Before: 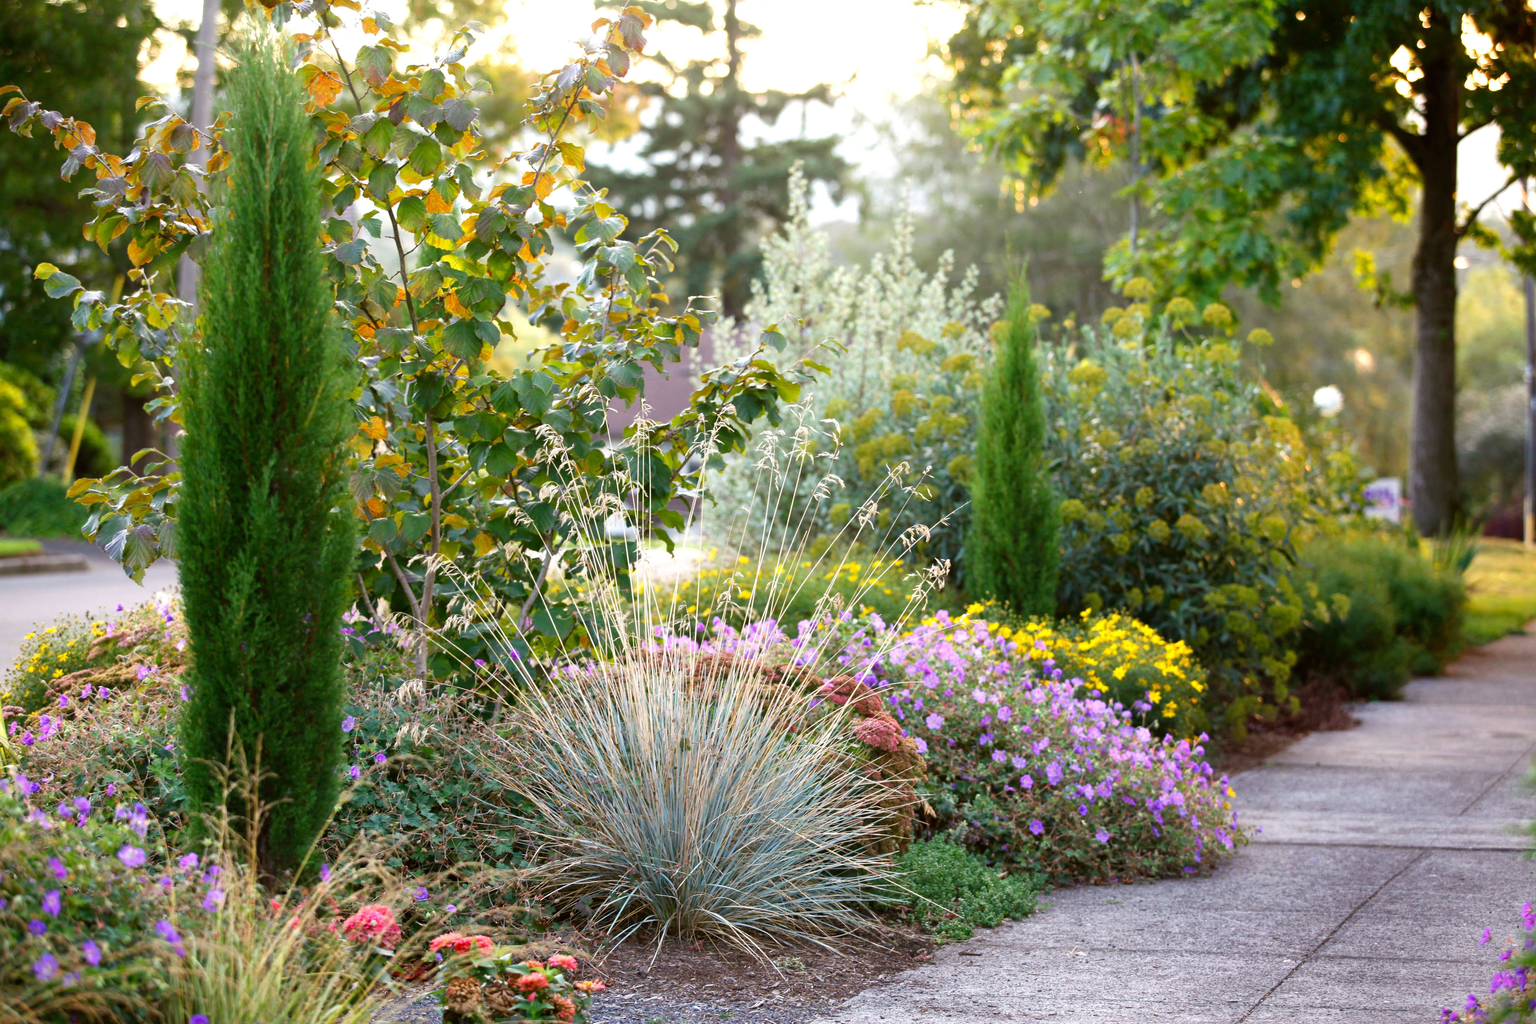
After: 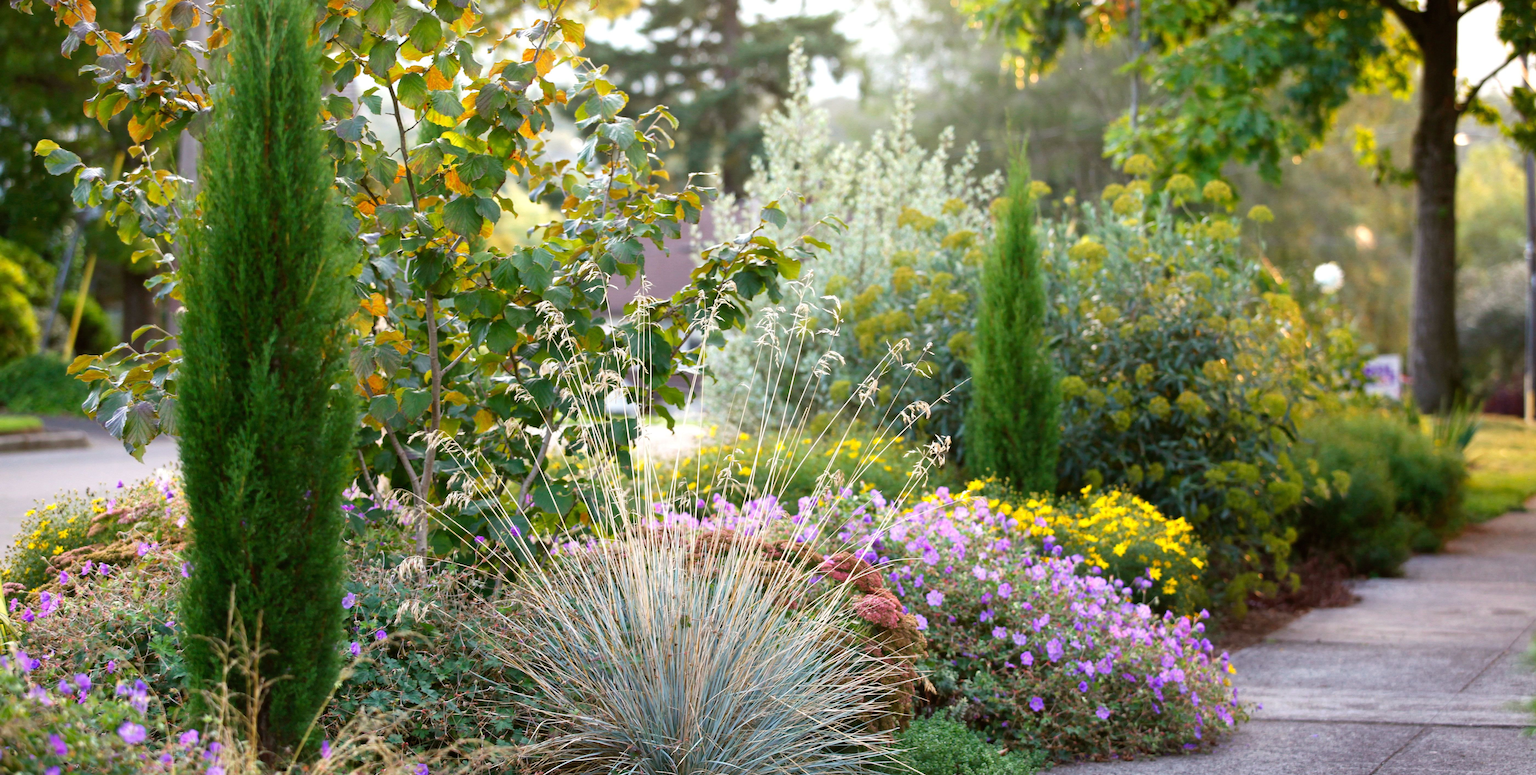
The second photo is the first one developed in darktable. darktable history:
crop and rotate: top 12.091%, bottom 12.181%
